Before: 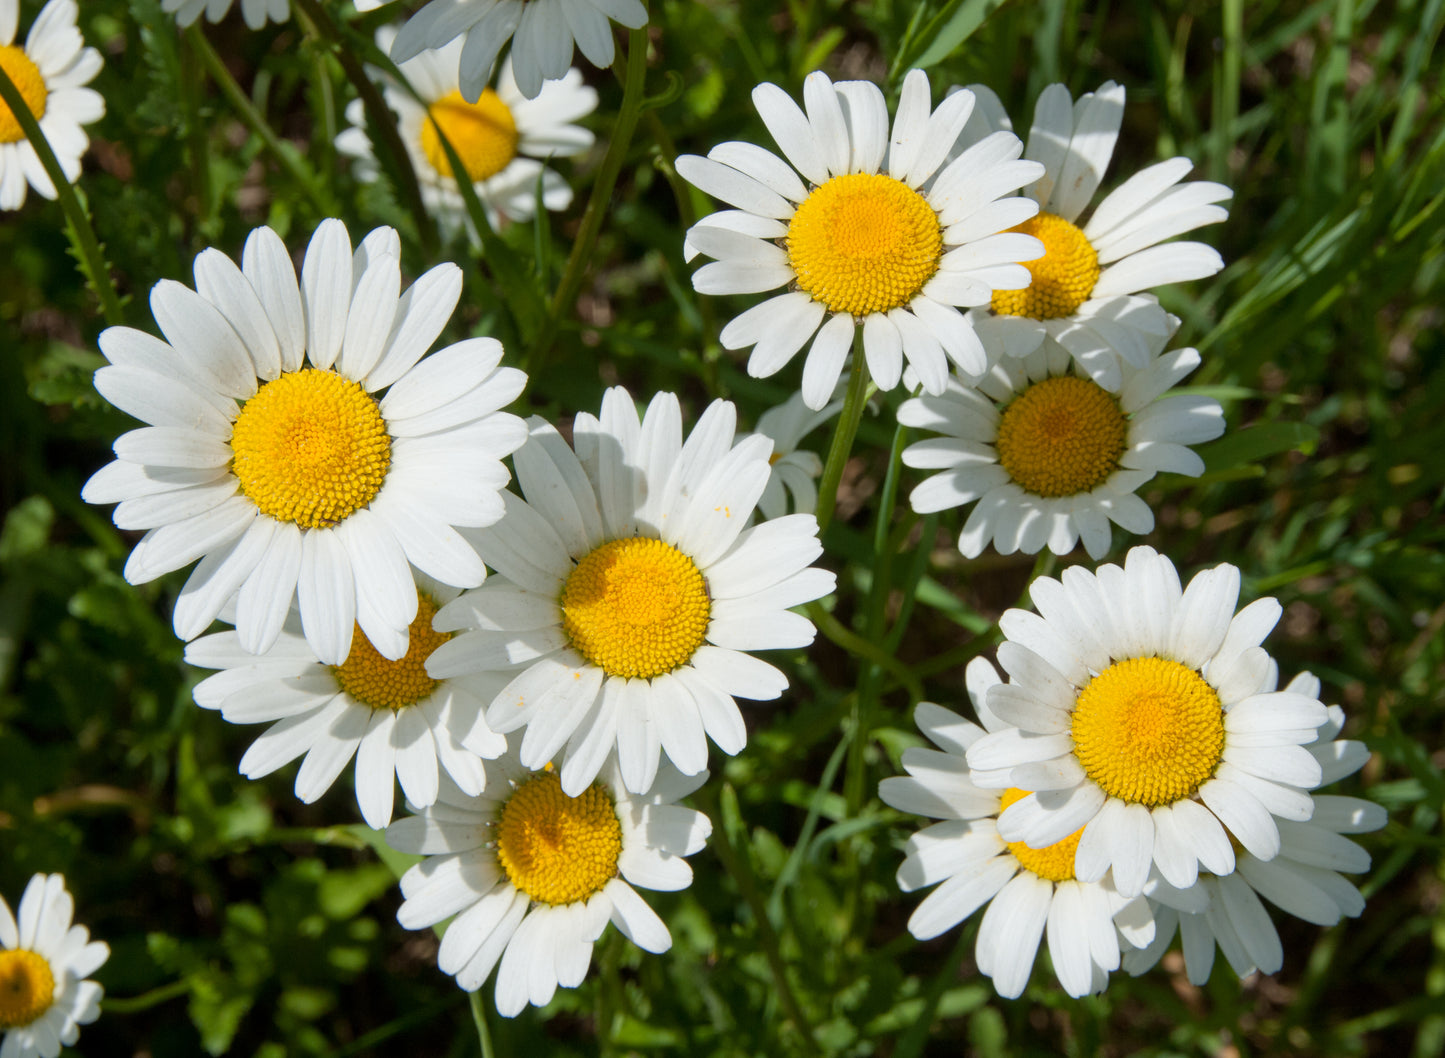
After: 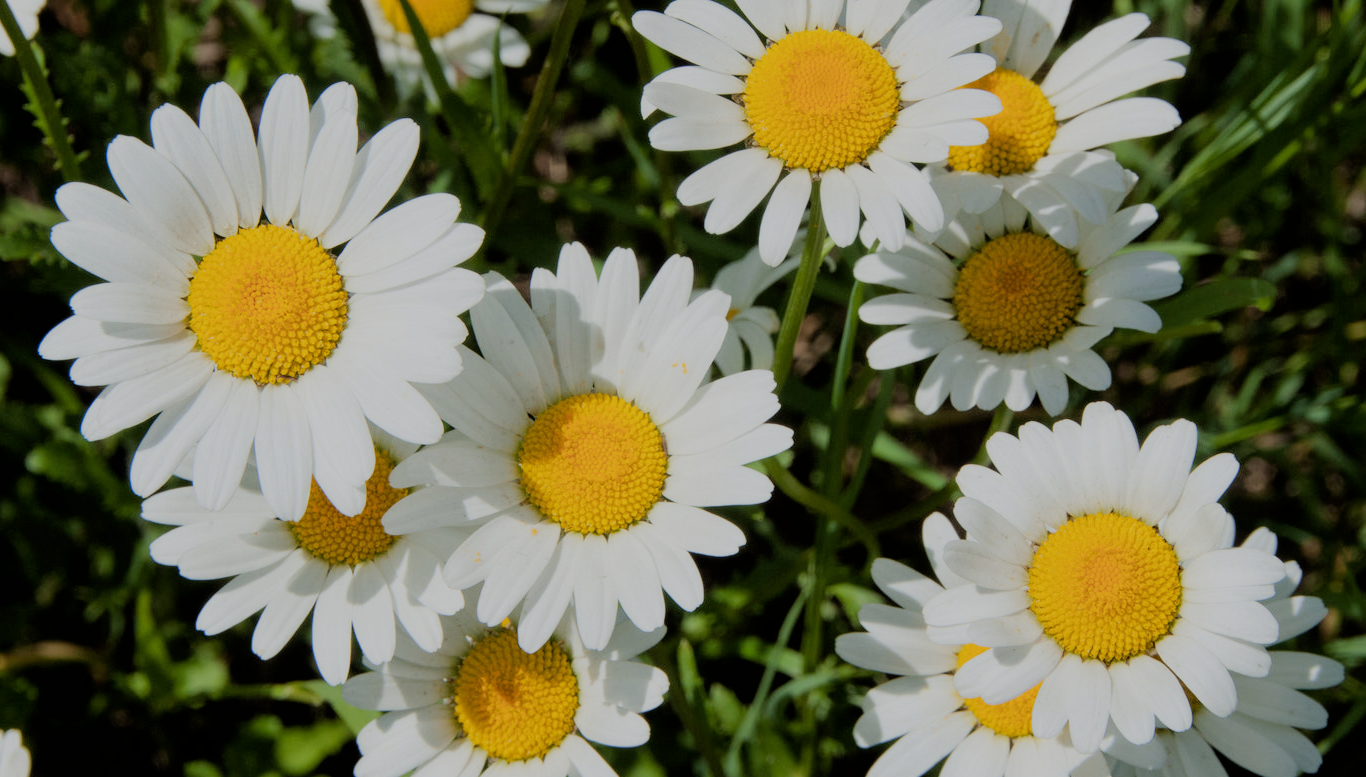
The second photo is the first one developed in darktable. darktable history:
filmic rgb: black relative exposure -6.22 EV, white relative exposure 6.96 EV, hardness 2.25
crop and rotate: left 2.984%, top 13.672%, right 2.441%, bottom 12.868%
